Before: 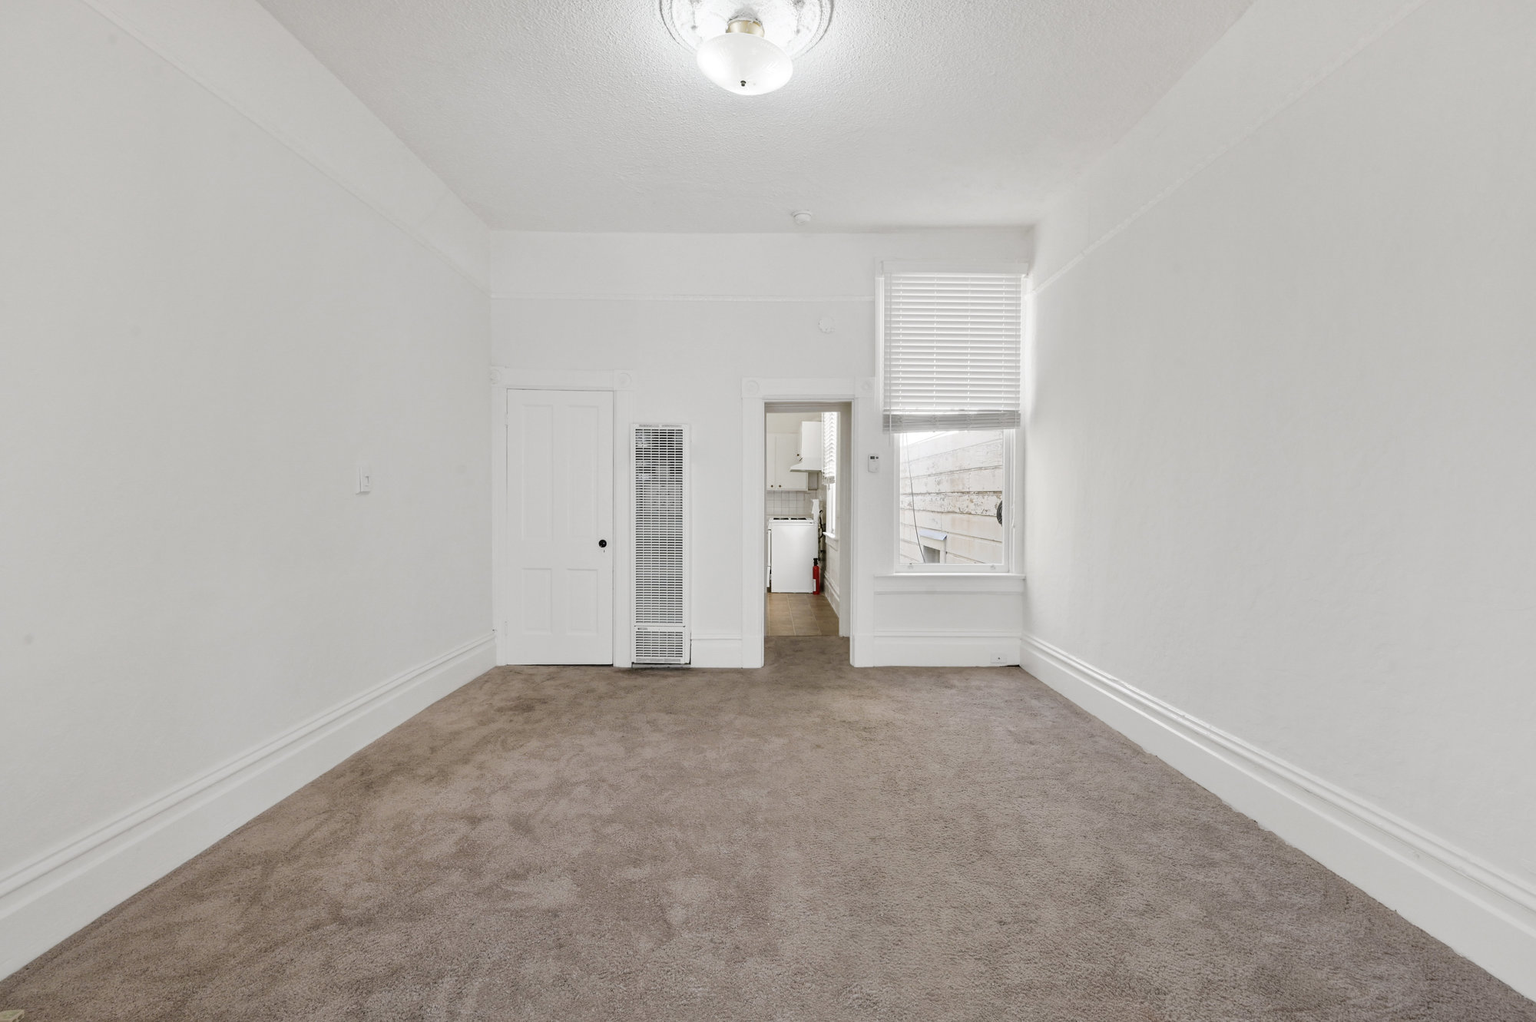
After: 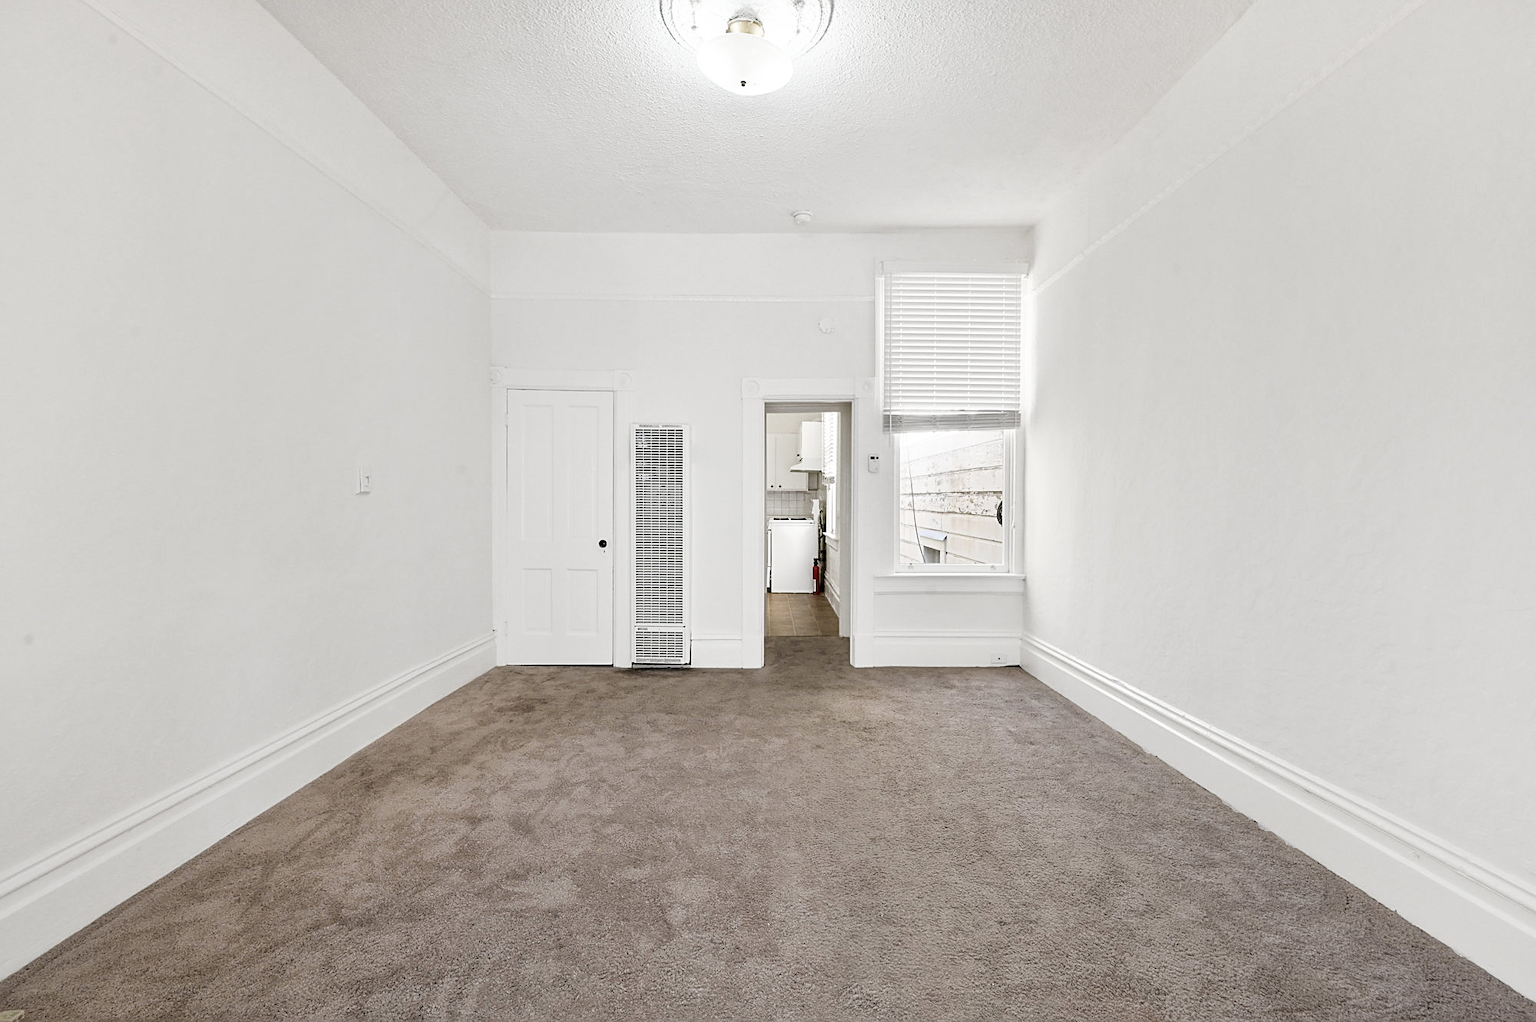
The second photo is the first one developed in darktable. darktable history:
filmic rgb: white relative exposure 2.45 EV, hardness 6.33
sharpen: on, module defaults
white balance: emerald 1
